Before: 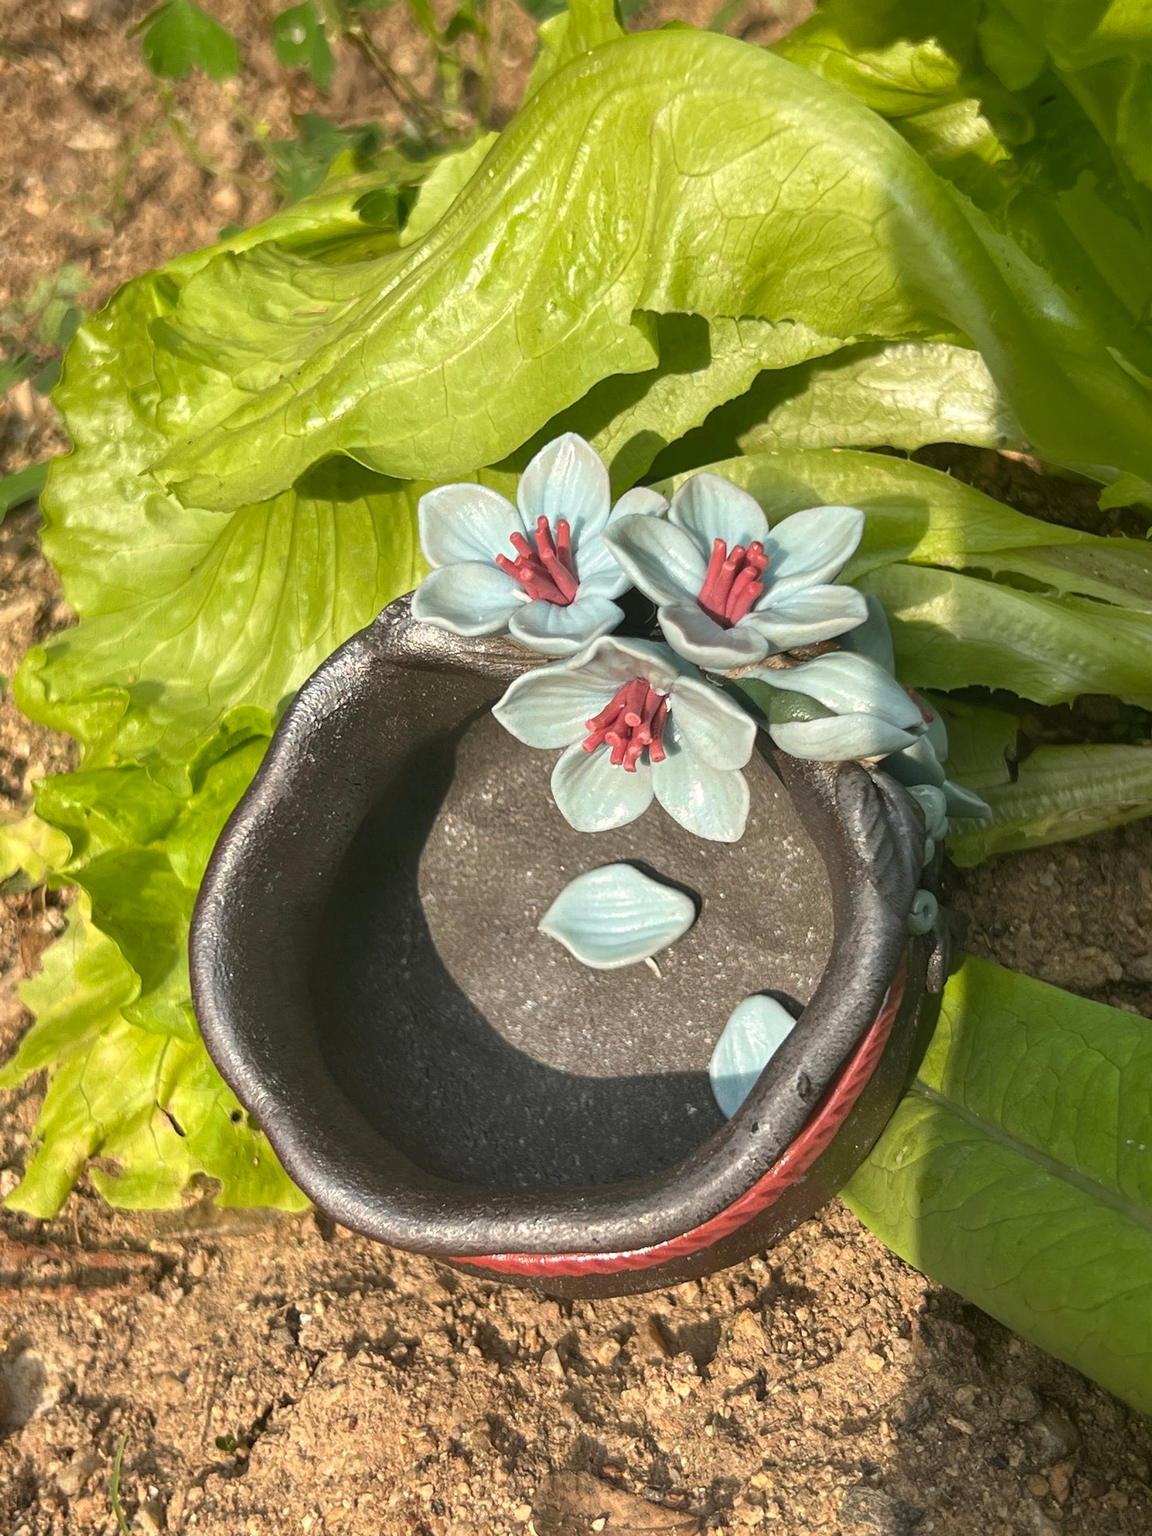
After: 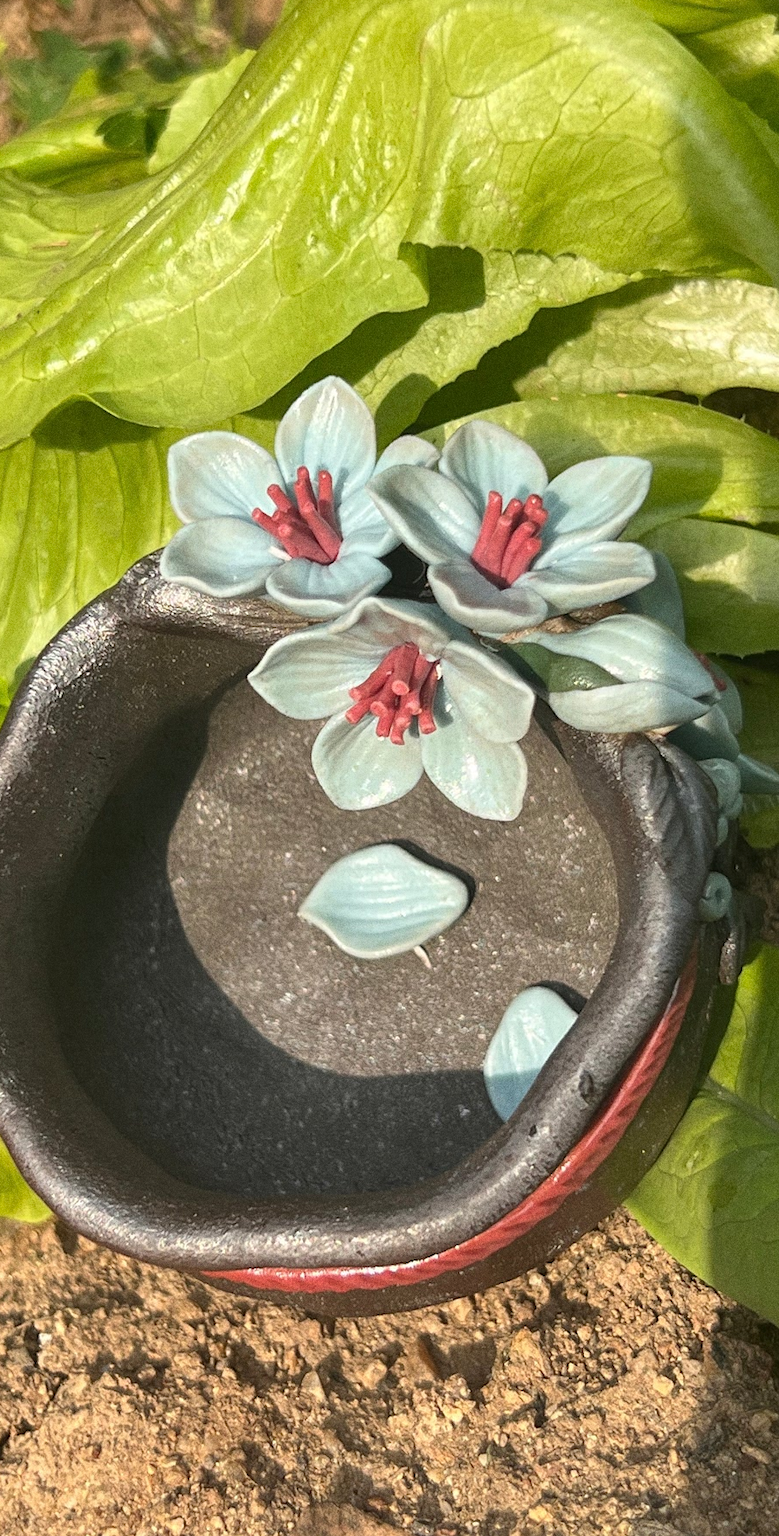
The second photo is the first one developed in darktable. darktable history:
grain: coarseness 8.68 ISO, strength 31.94%
crop and rotate: left 22.918%, top 5.629%, right 14.711%, bottom 2.247%
